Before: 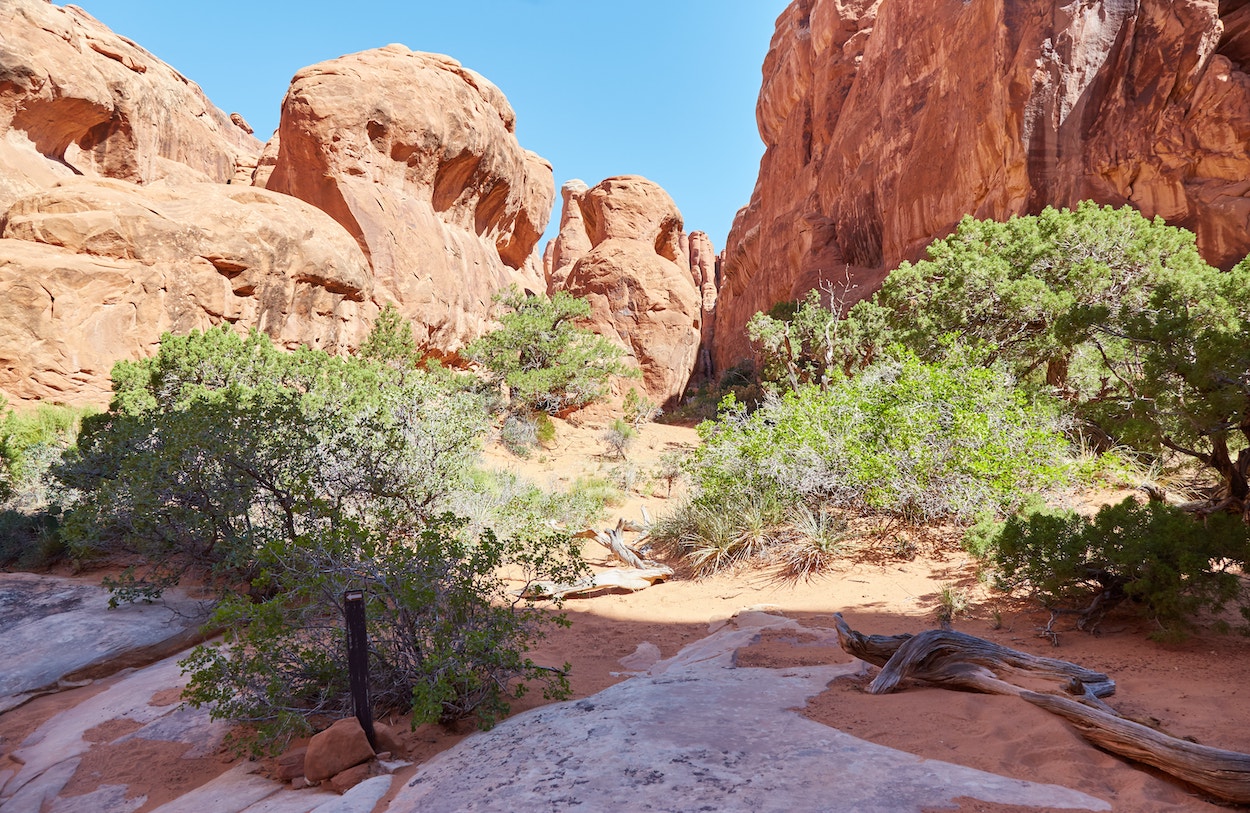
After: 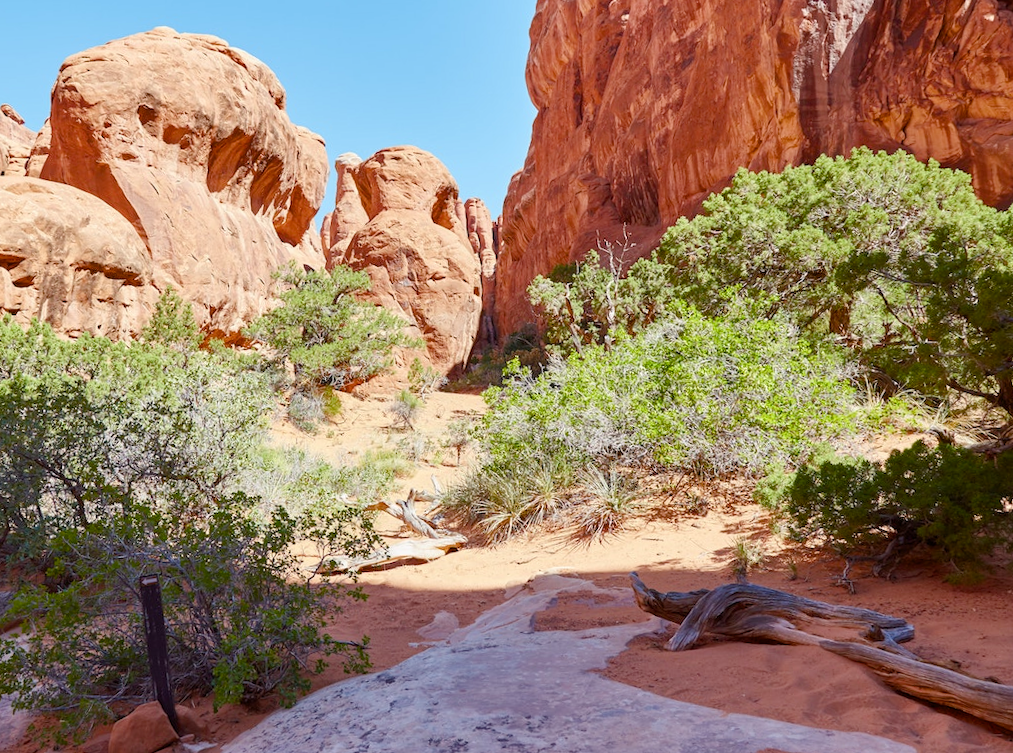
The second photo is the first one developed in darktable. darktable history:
levels: levels [0, 0.498, 1]
rotate and perspective: rotation -3°, crop left 0.031, crop right 0.968, crop top 0.07, crop bottom 0.93
color balance rgb: perceptual saturation grading › global saturation 20%, perceptual saturation grading › highlights -25%, perceptual saturation grading › shadows 25%
crop: left 16.145%
